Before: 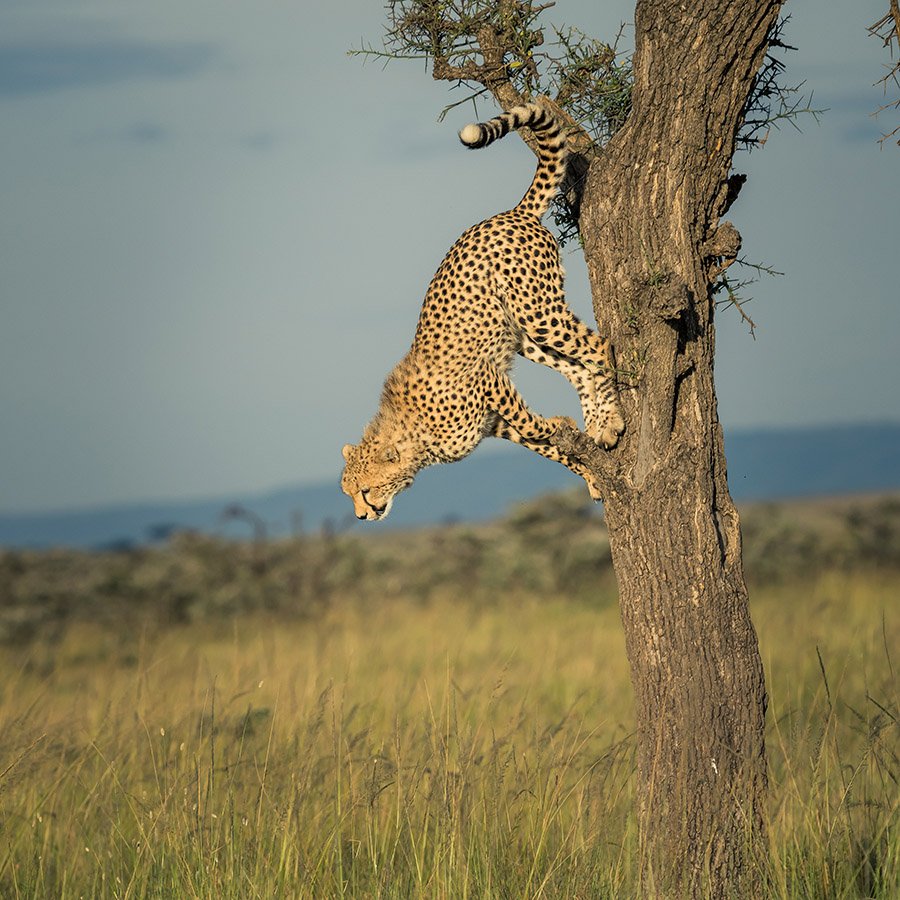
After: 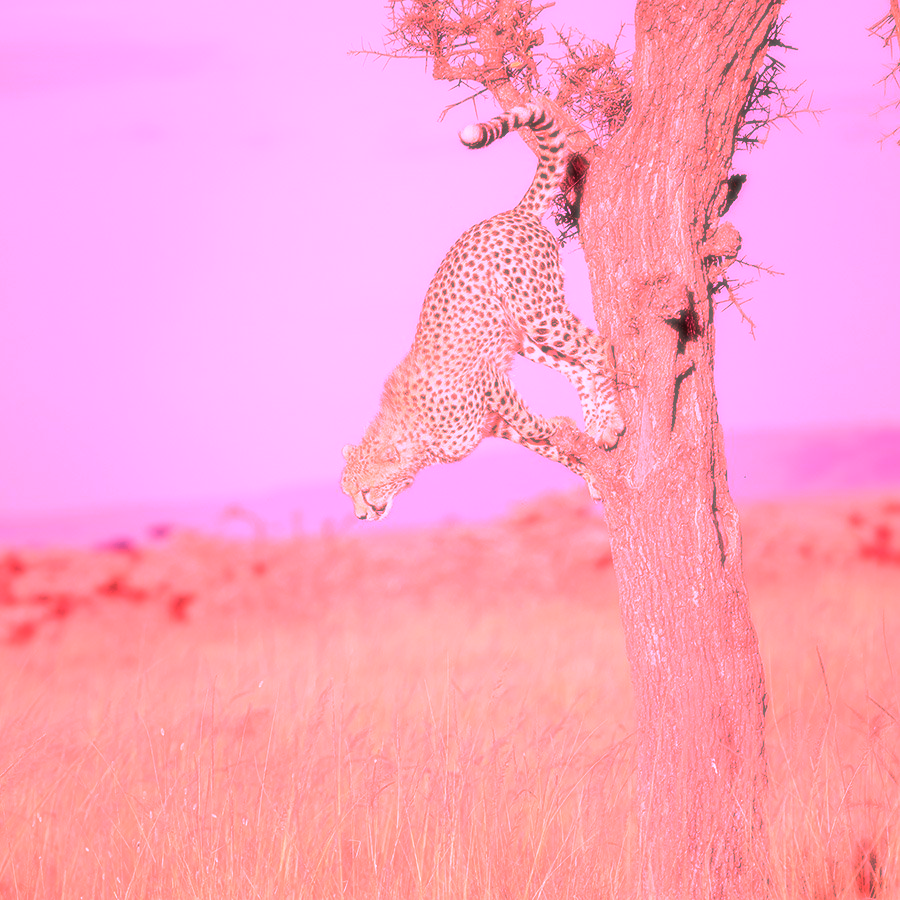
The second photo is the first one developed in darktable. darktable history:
white balance: red 4.26, blue 1.802
soften: size 19.52%, mix 20.32%
